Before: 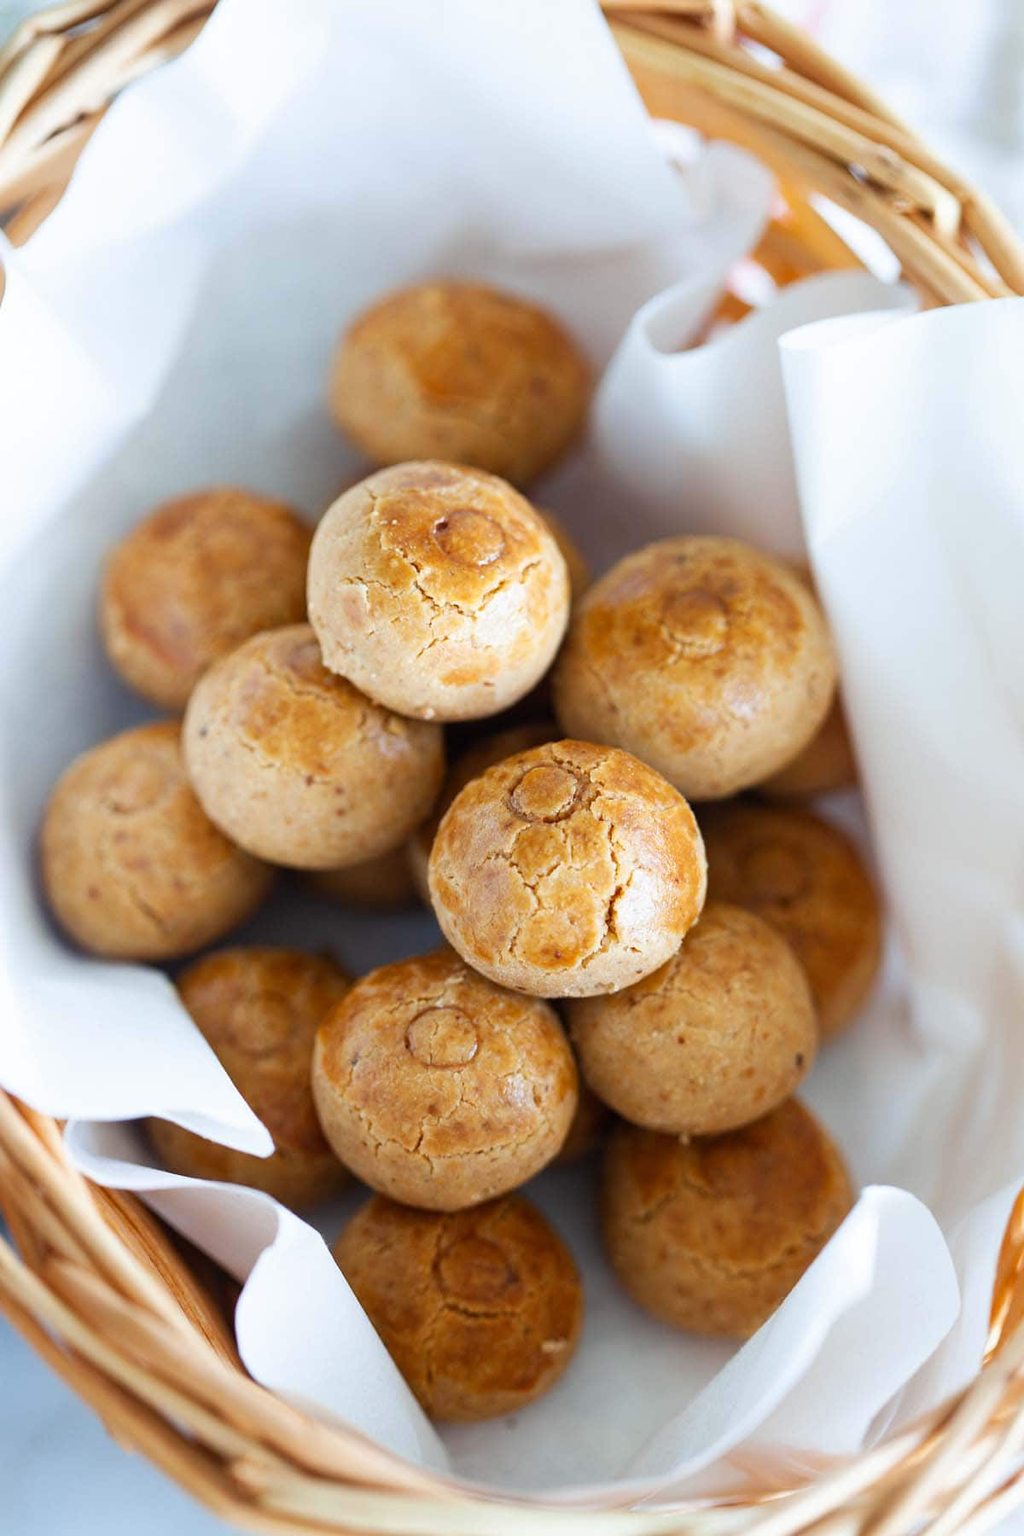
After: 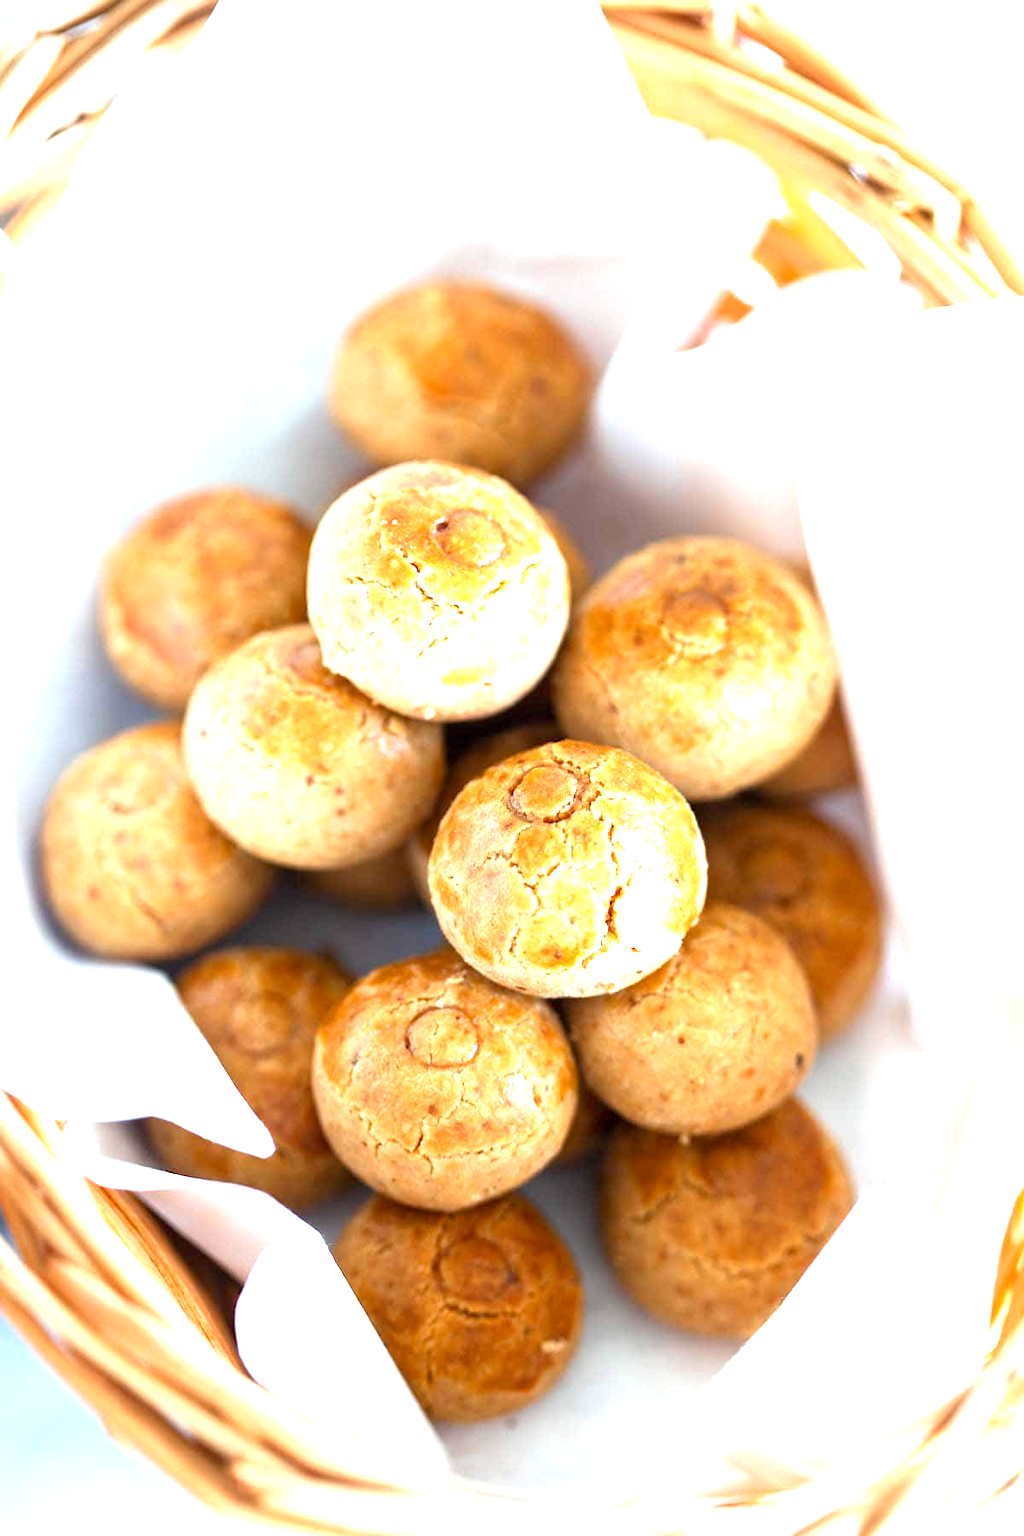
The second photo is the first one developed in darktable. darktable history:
exposure: black level correction 0.001, exposure 1.322 EV, compensate exposure bias true, compensate highlight preservation false
